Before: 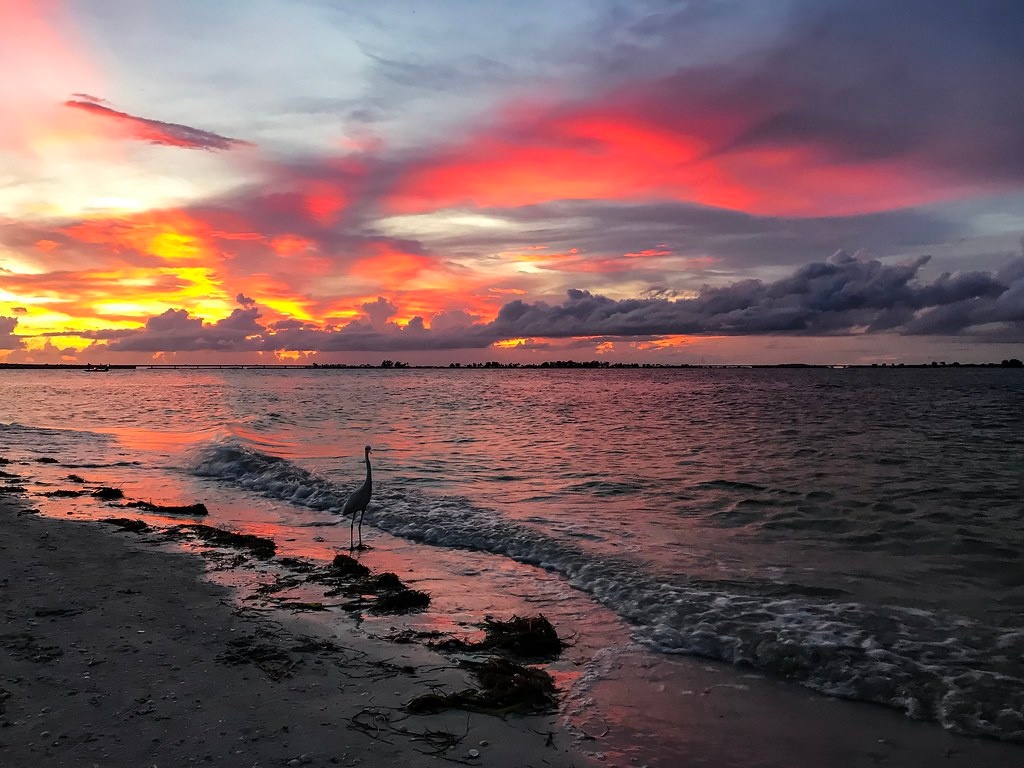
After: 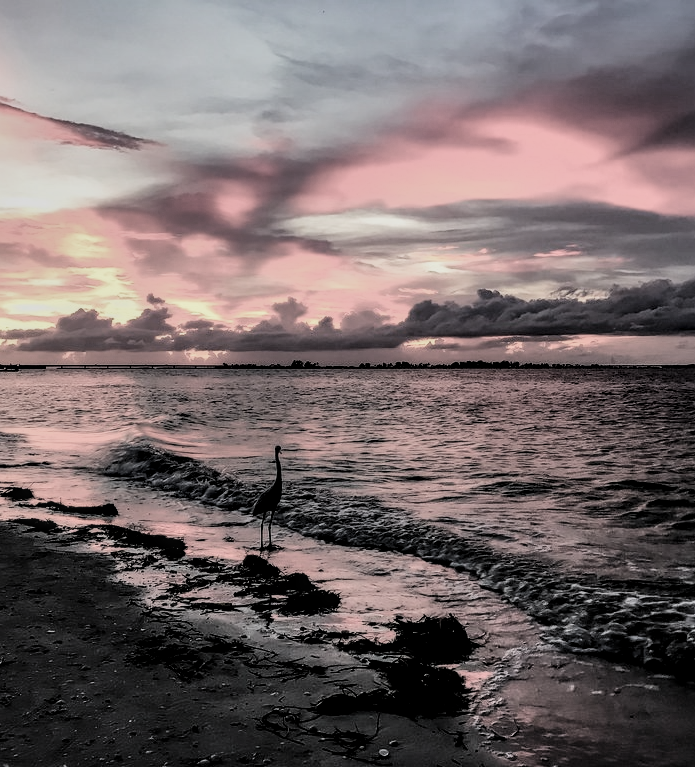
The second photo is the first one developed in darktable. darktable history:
crop and rotate: left 8.795%, right 23.3%
shadows and highlights: highlights color adjustment 42.75%, low approximation 0.01, soften with gaussian
filmic rgb: black relative exposure -5.06 EV, white relative exposure 3.99 EV, hardness 2.89, contrast 1.3, highlights saturation mix -29.37%, color science v5 (2021), contrast in shadows safe, contrast in highlights safe
local contrast: detail 130%
